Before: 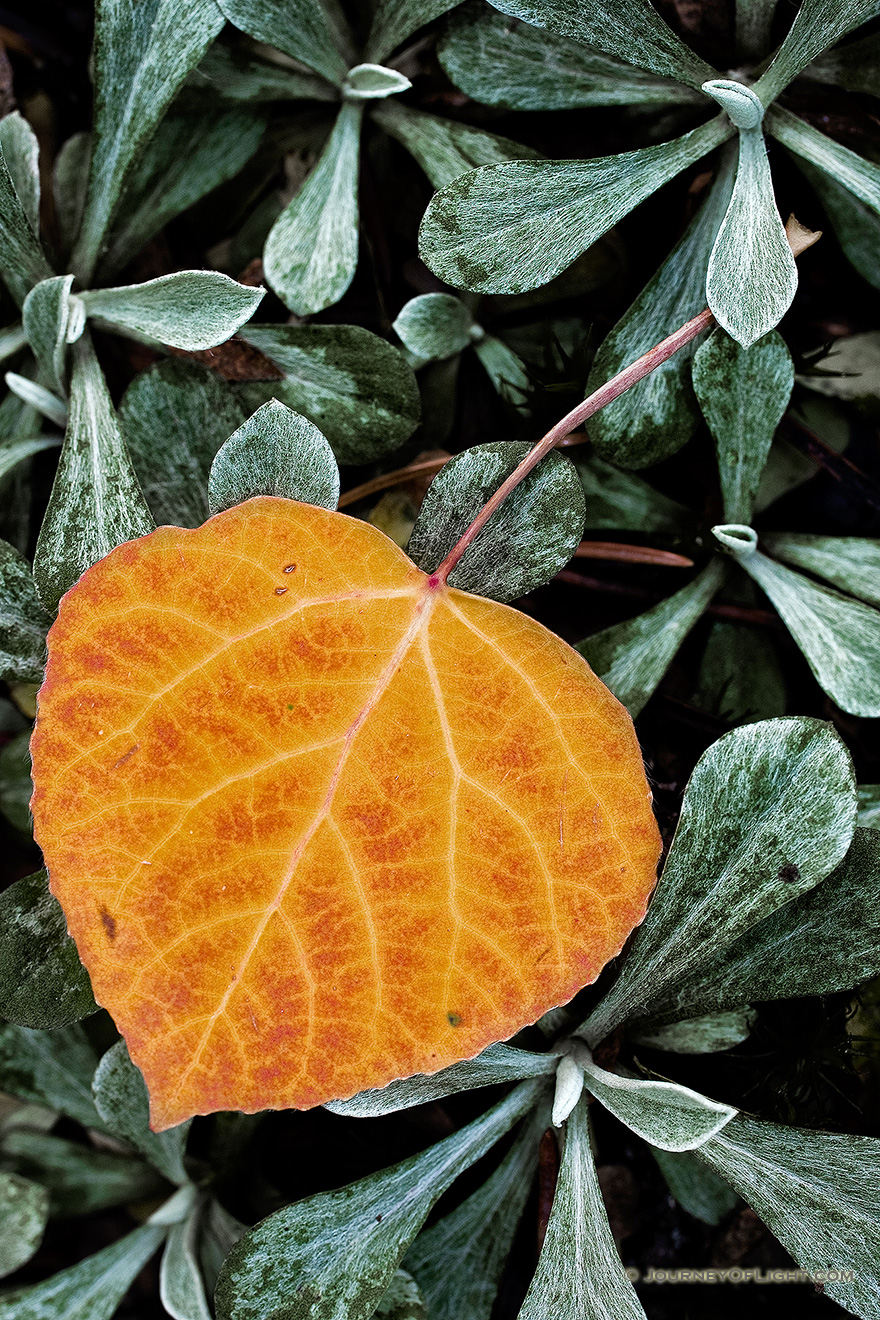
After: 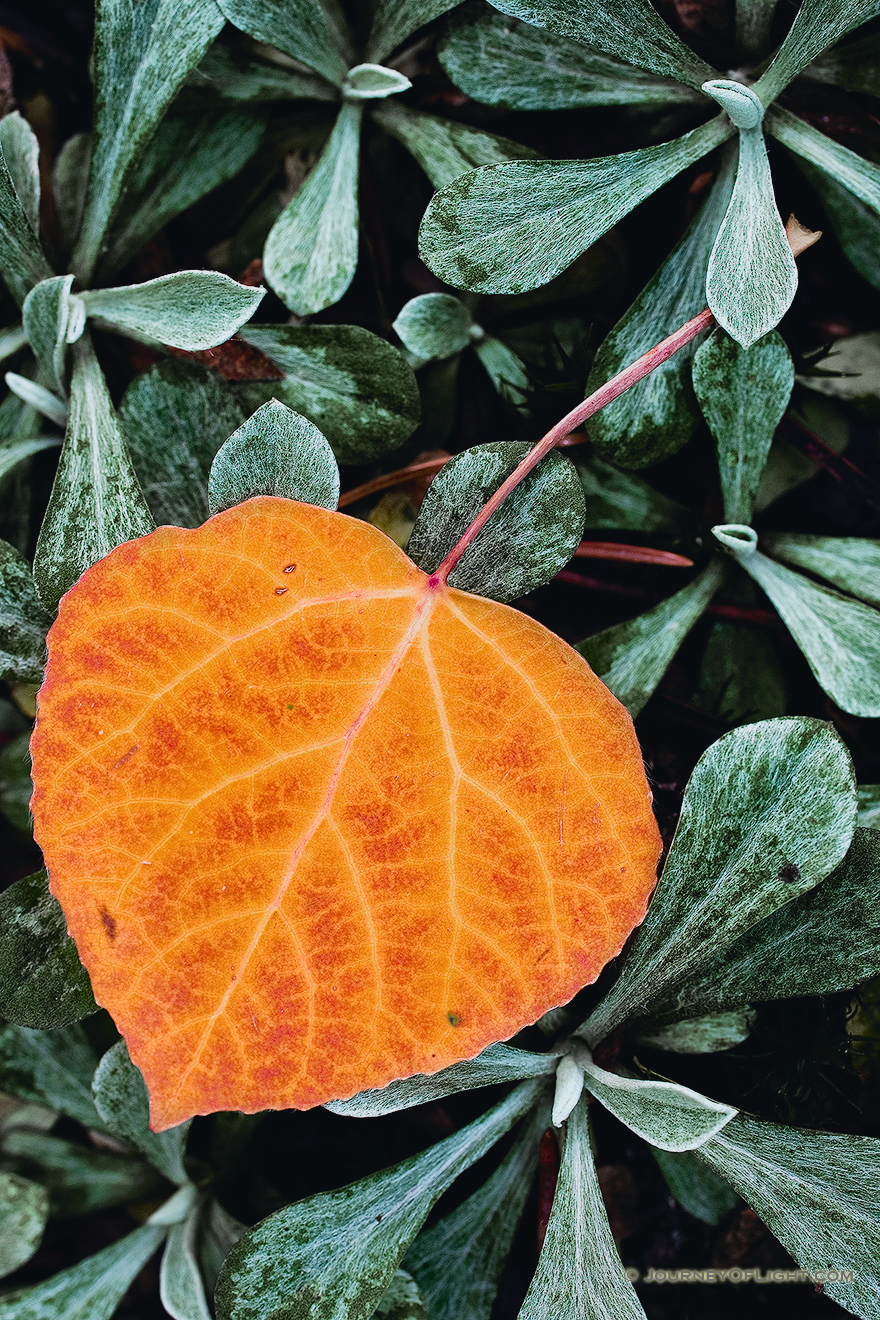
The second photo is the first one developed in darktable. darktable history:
tone curve: curves: ch0 [(0, 0.025) (0.15, 0.143) (0.452, 0.486) (0.751, 0.788) (1, 0.961)]; ch1 [(0, 0) (0.416, 0.4) (0.476, 0.469) (0.497, 0.494) (0.546, 0.571) (0.566, 0.607) (0.62, 0.657) (1, 1)]; ch2 [(0, 0) (0.386, 0.397) (0.505, 0.498) (0.547, 0.546) (0.579, 0.58) (1, 1)], color space Lab, independent channels, preserve colors none
shadows and highlights: shadows 25.9, white point adjustment -2.93, highlights -29.72
